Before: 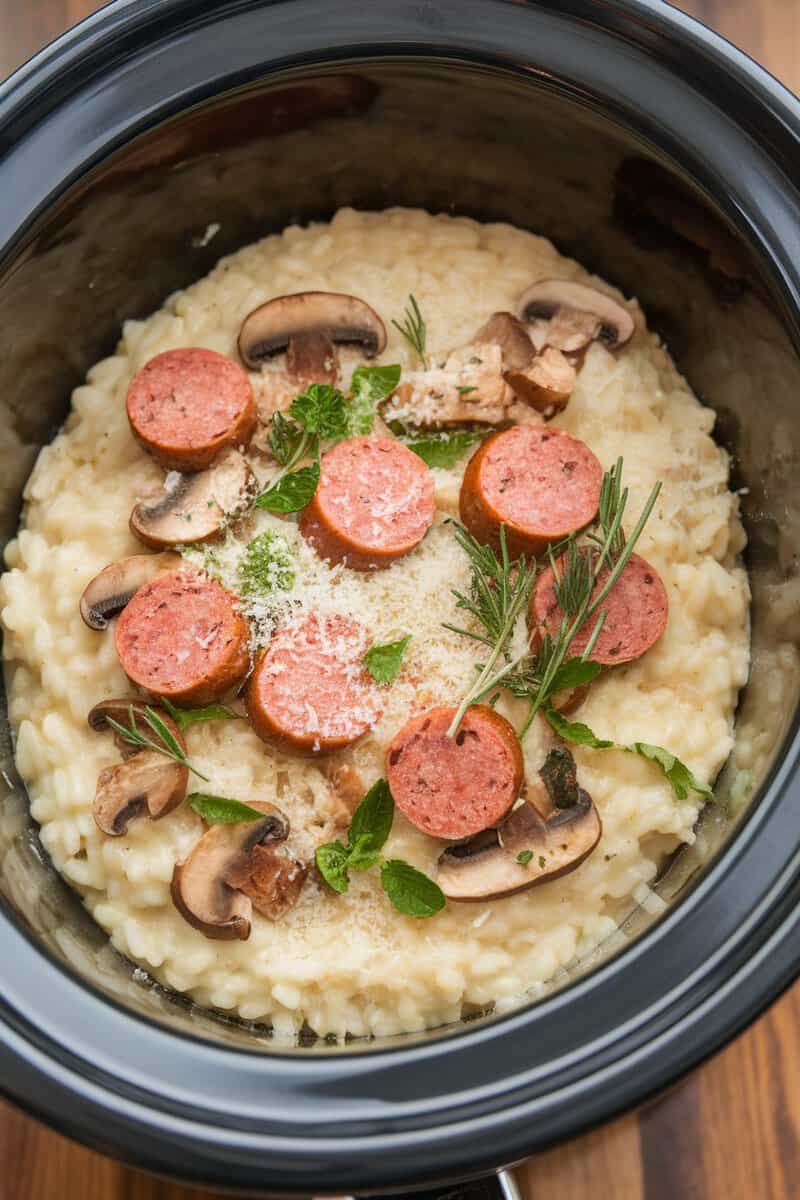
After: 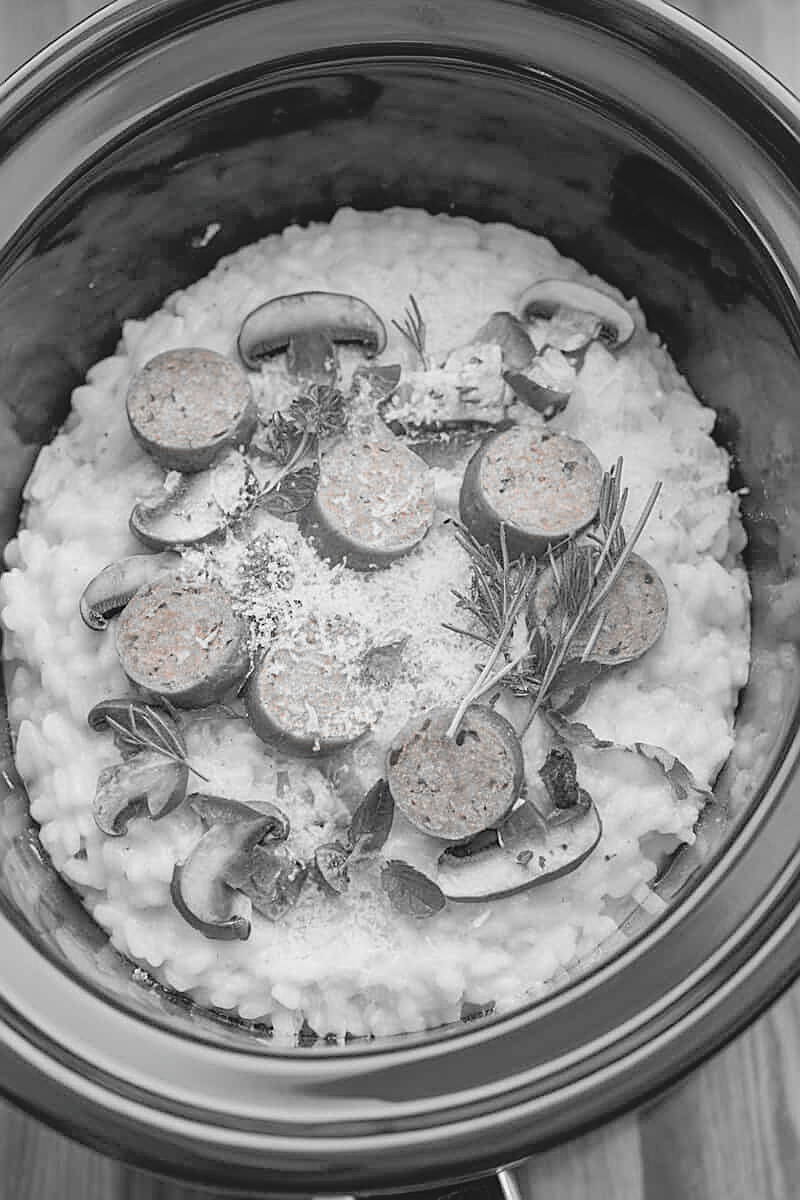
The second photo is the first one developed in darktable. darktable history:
contrast brightness saturation: brightness 0.18, saturation -0.5
sharpen: amount 0.75
color zones: curves: ch1 [(0, 0.006) (0.094, 0.285) (0.171, 0.001) (0.429, 0.001) (0.571, 0.003) (0.714, 0.004) (0.857, 0.004) (1, 0.006)]
velvia: on, module defaults
color balance: lift [1.005, 0.99, 1.007, 1.01], gamma [1, 1.034, 1.032, 0.966], gain [0.873, 1.055, 1.067, 0.933]
color balance rgb: linear chroma grading › global chroma 18.9%, perceptual saturation grading › global saturation 20%, perceptual saturation grading › highlights -25%, perceptual saturation grading › shadows 50%, global vibrance 18.93%
